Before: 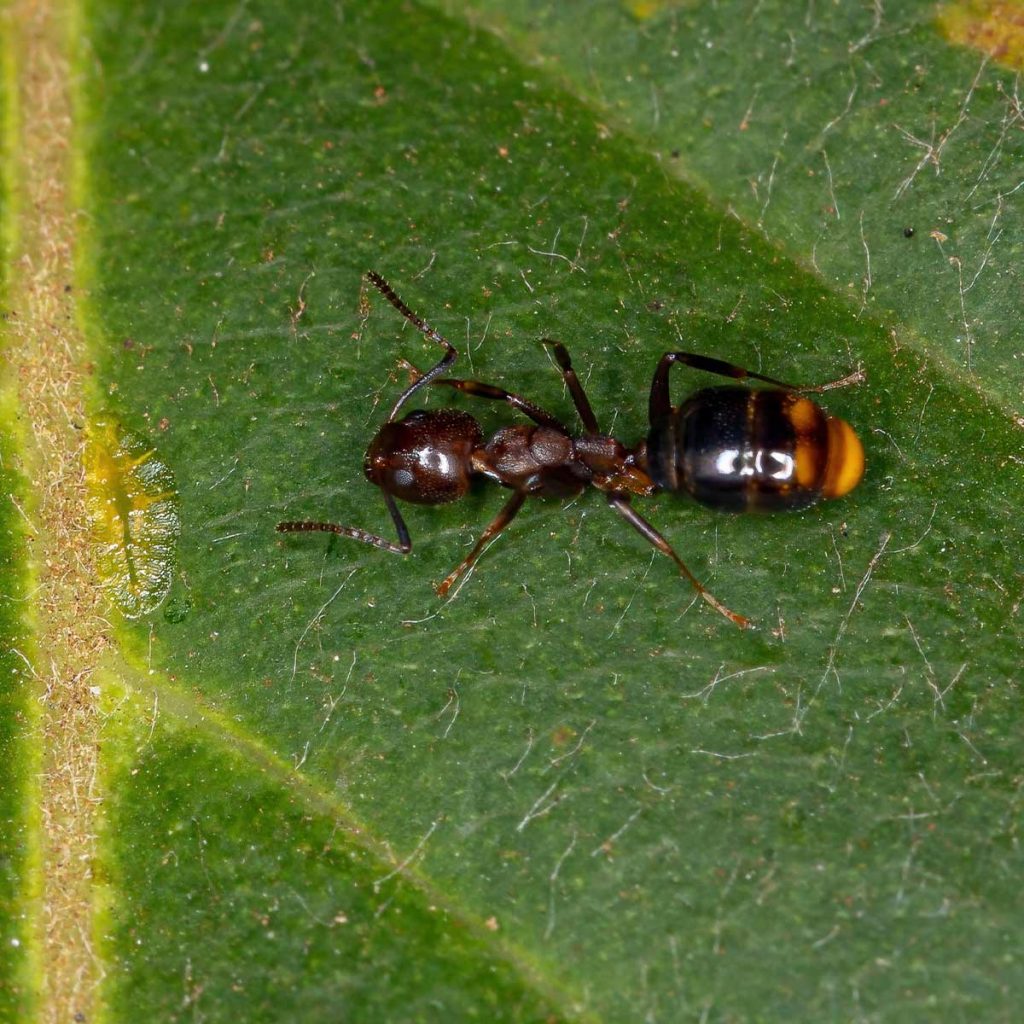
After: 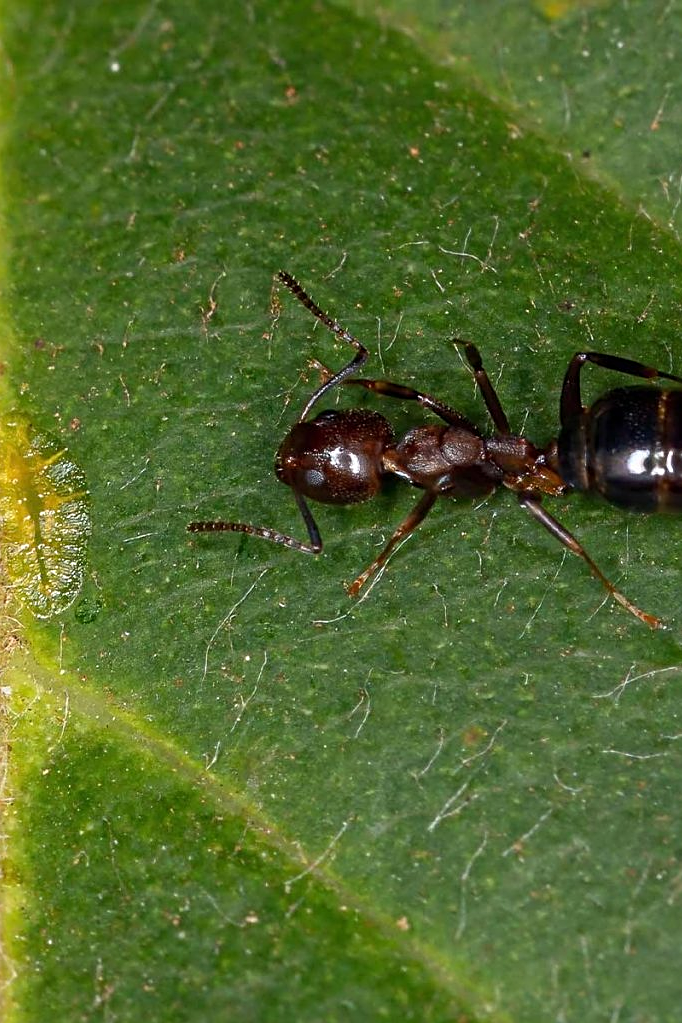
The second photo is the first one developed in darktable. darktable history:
crop and rotate: left 8.786%, right 24.548%
sharpen: on, module defaults
